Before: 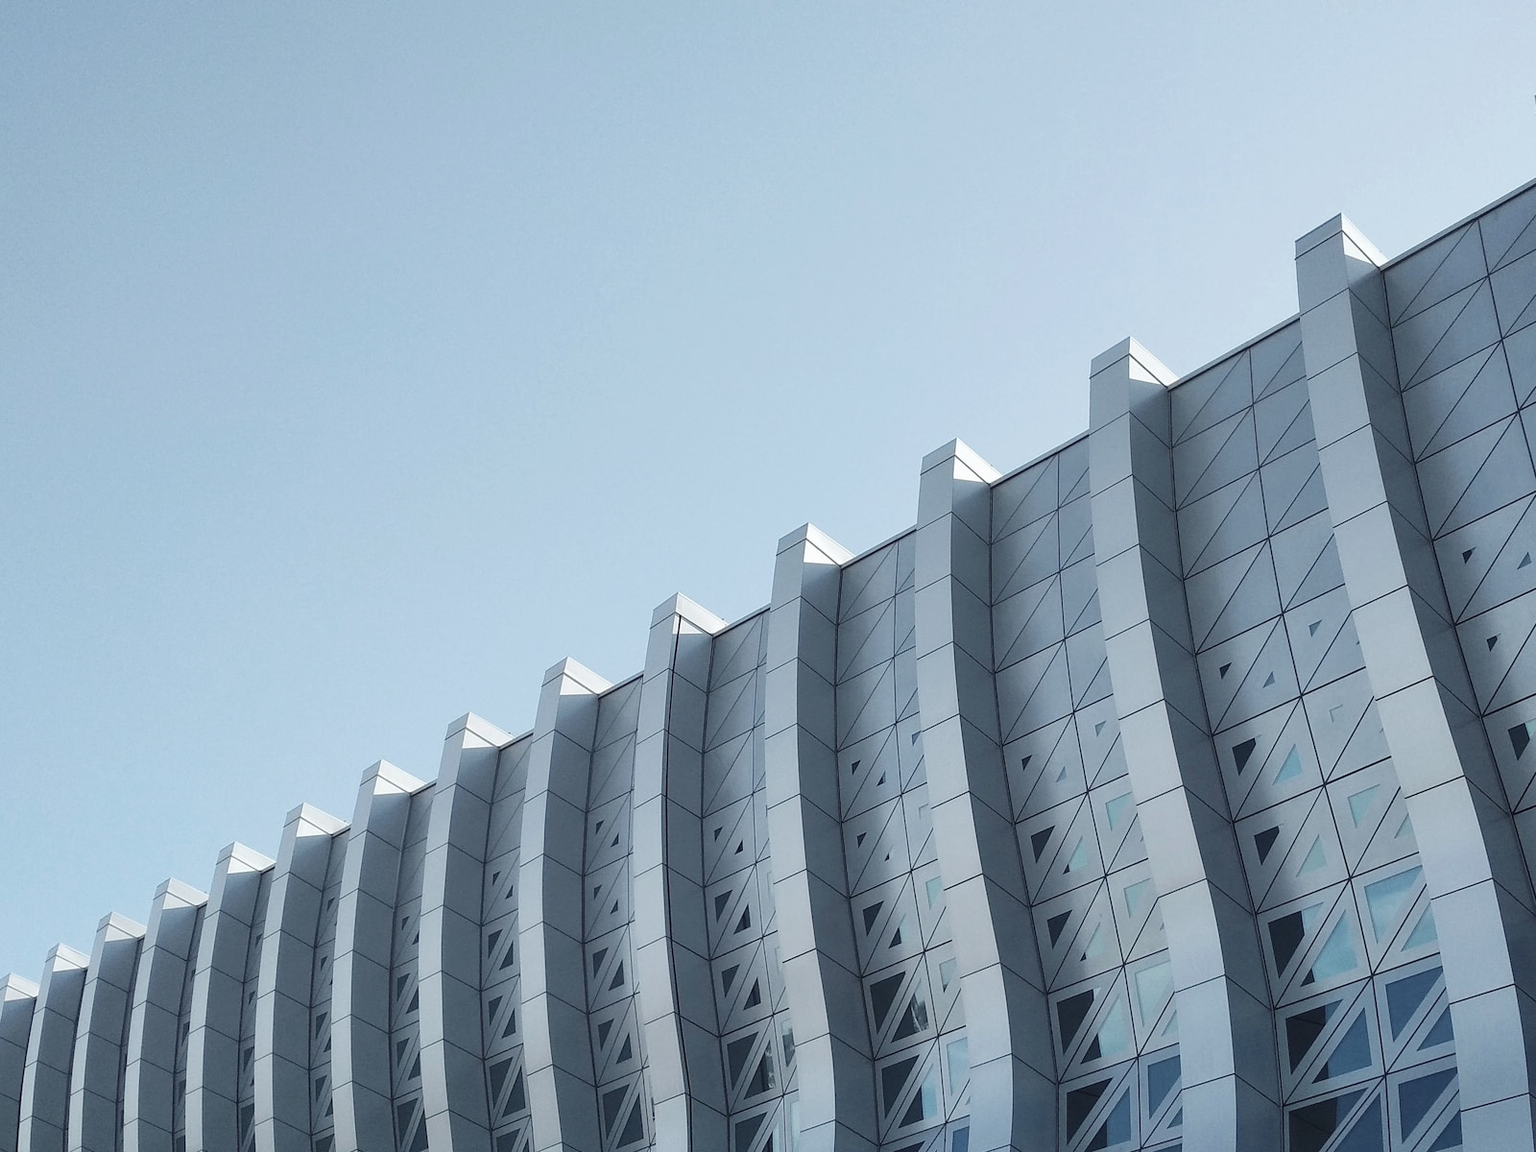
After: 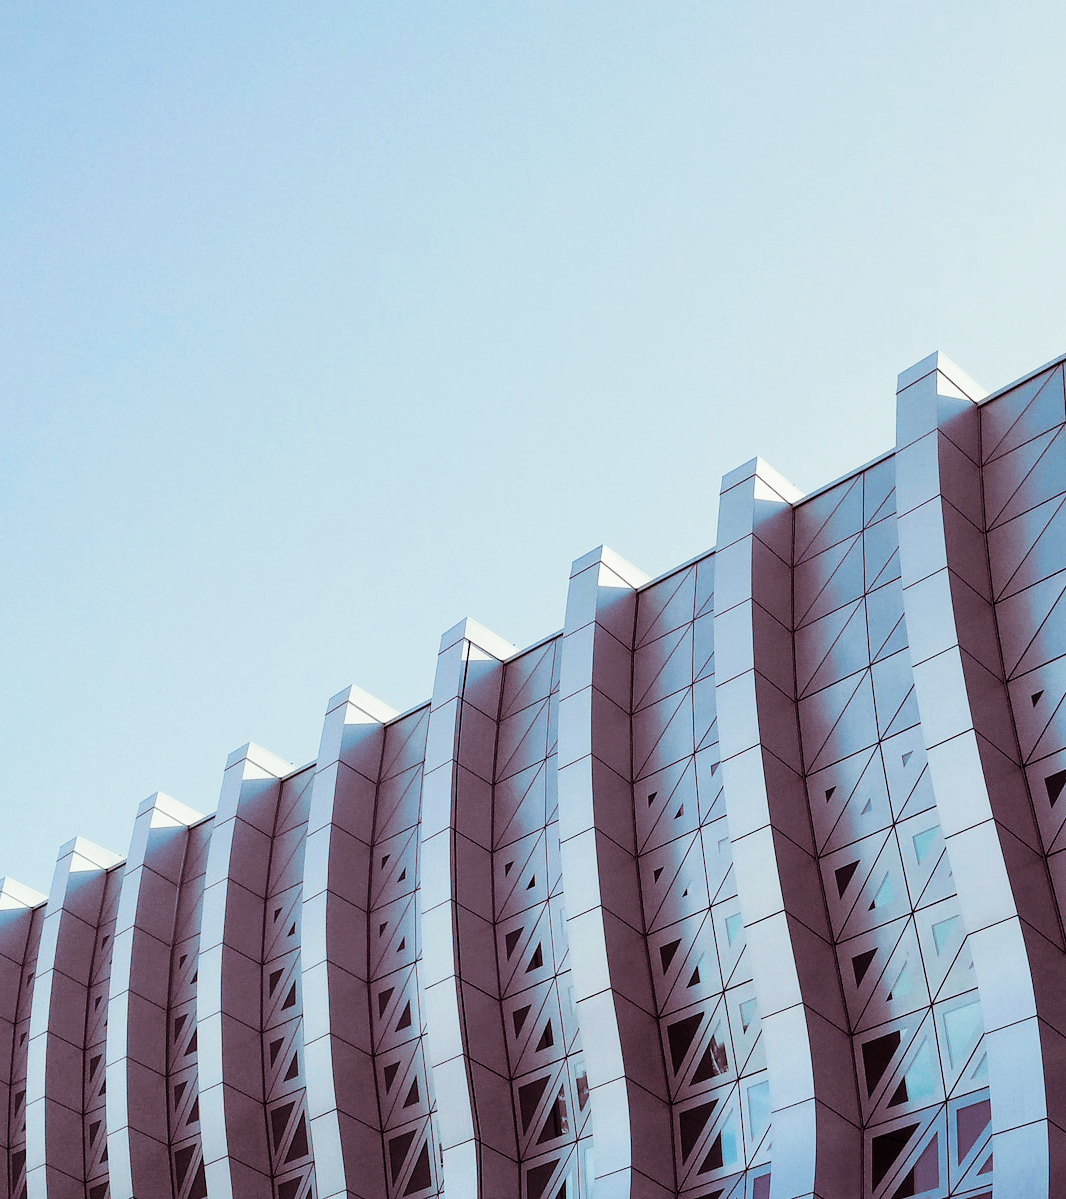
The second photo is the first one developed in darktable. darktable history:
crop and rotate: left 15.055%, right 18.278%
exposure: exposure 0.2 EV, compensate highlight preservation false
filmic rgb: black relative exposure -5 EV, hardness 2.88, contrast 1.3
split-toning: on, module defaults
color balance rgb: linear chroma grading › global chroma 9%, perceptual saturation grading › global saturation 36%, perceptual saturation grading › shadows 35%, perceptual brilliance grading › global brilliance 15%, perceptual brilliance grading › shadows -35%, global vibrance 15%
